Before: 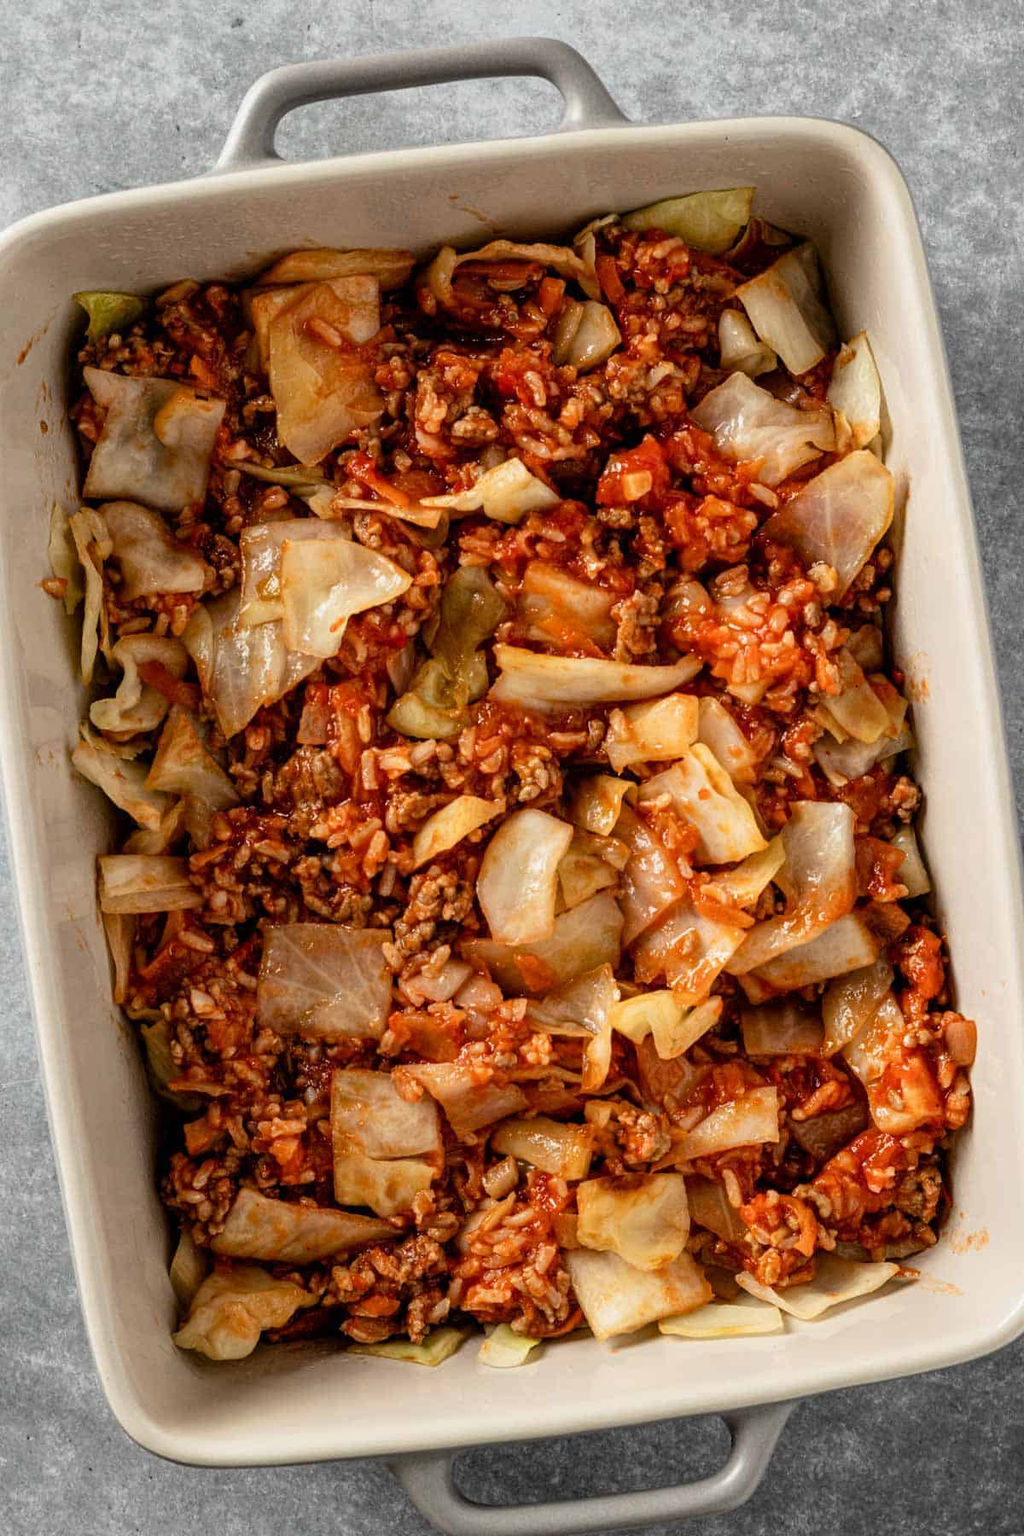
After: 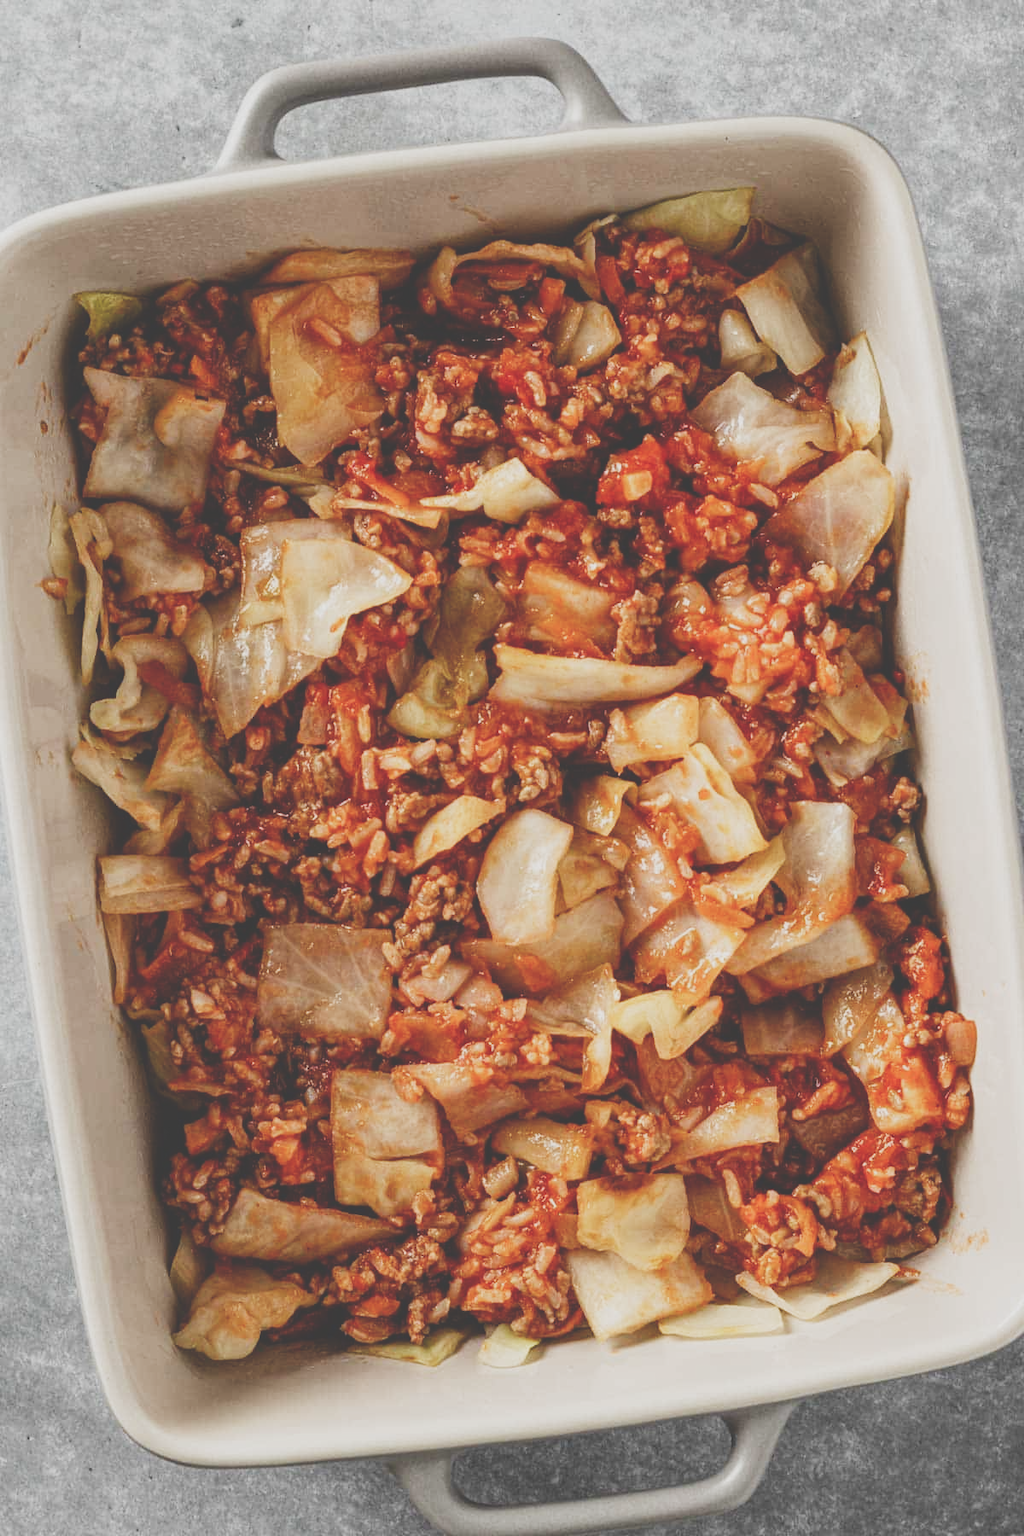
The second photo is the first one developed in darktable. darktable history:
exposure: black level correction -0.069, exposure 0.502 EV, compensate highlight preservation false
contrast brightness saturation: contrast 0.116, brightness -0.12, saturation 0.198
filmic rgb: black relative exposure -7.65 EV, white relative exposure 4.56 EV, threshold 2.98 EV, hardness 3.61, contrast 1.051, preserve chrominance no, color science v4 (2020), contrast in shadows soft, enable highlight reconstruction true
